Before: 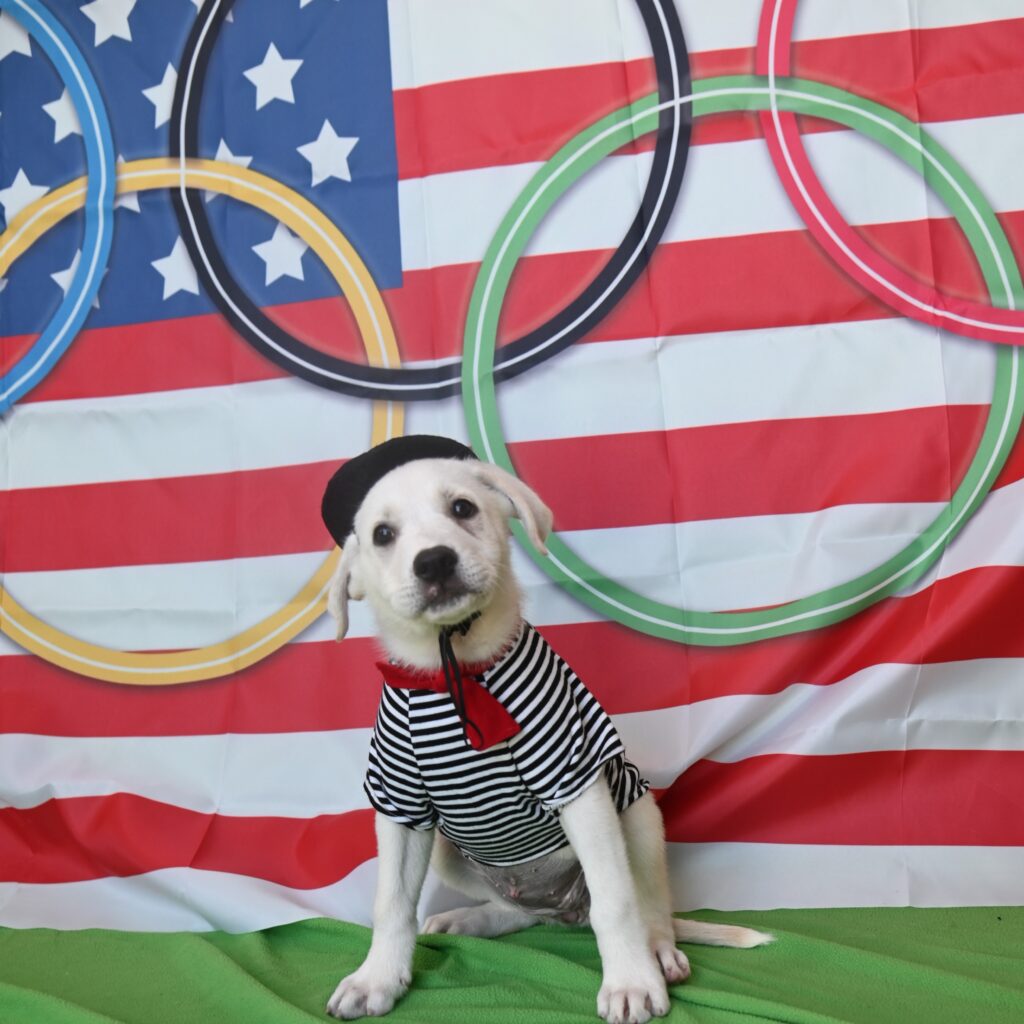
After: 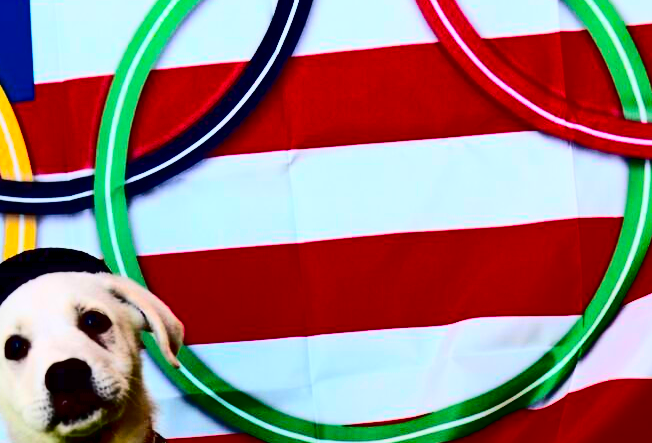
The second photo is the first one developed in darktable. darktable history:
contrast brightness saturation: contrast 0.77, brightness -1, saturation 1
color balance rgb: linear chroma grading › global chroma 15%, perceptual saturation grading › global saturation 30%
crop: left 36.005%, top 18.293%, right 0.31%, bottom 38.444%
